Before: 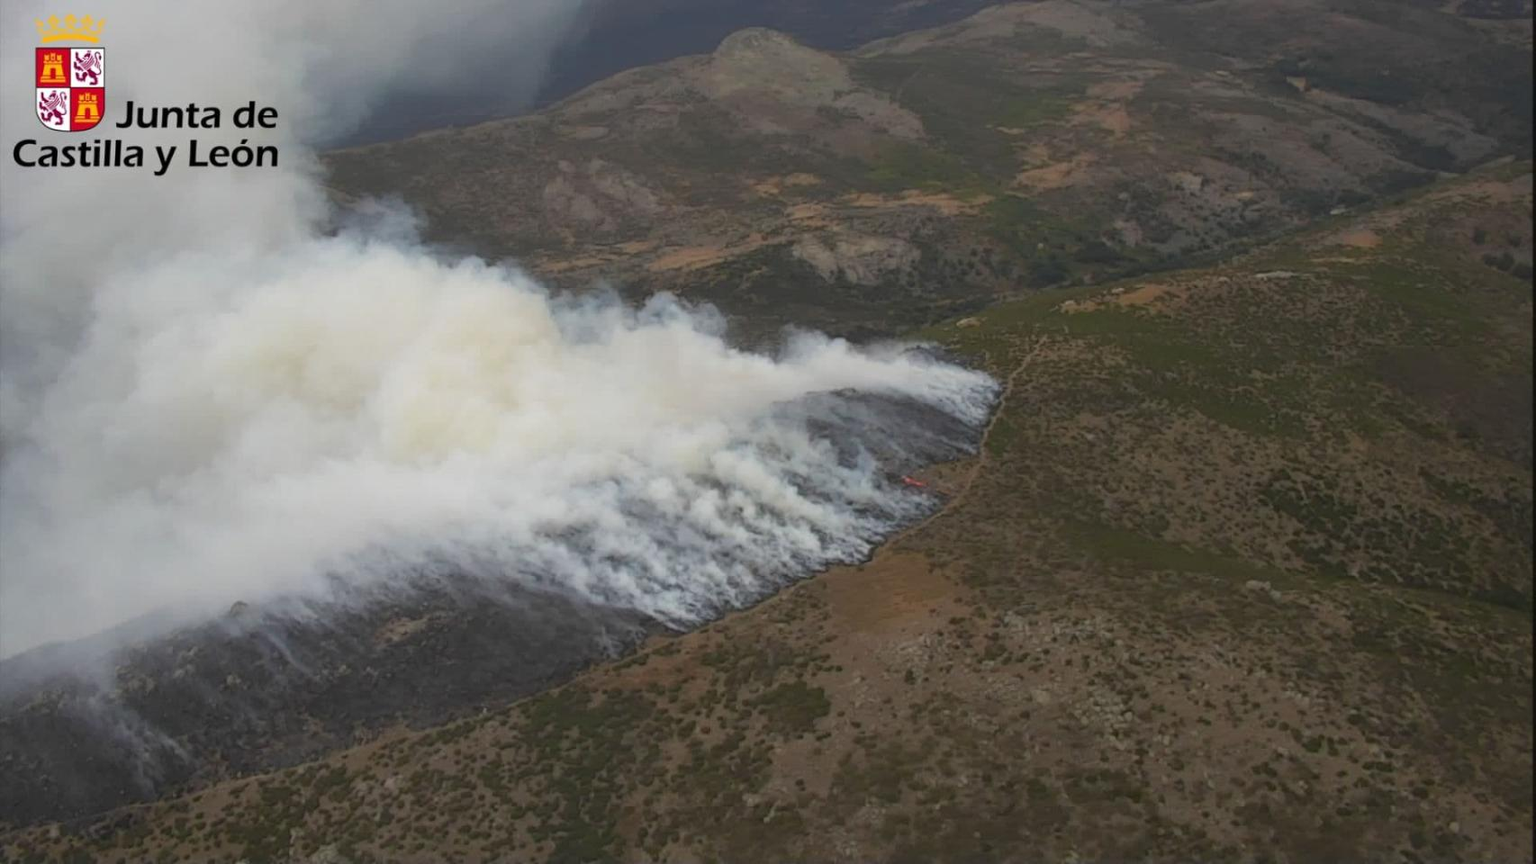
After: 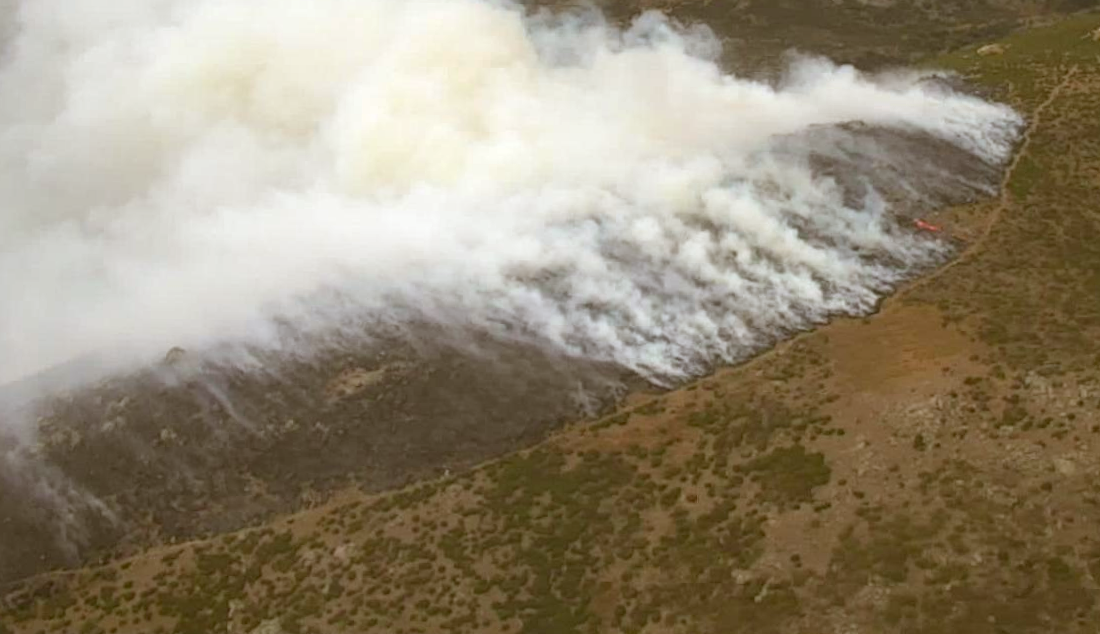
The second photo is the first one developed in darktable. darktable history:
crop and rotate: angle -0.867°, left 3.939%, top 32.122%, right 29.823%
color correction: highlights a* -0.424, highlights b* 0.177, shadows a* 5, shadows b* 20.56
exposure: black level correction 0, exposure 0.595 EV, compensate exposure bias true, compensate highlight preservation false
